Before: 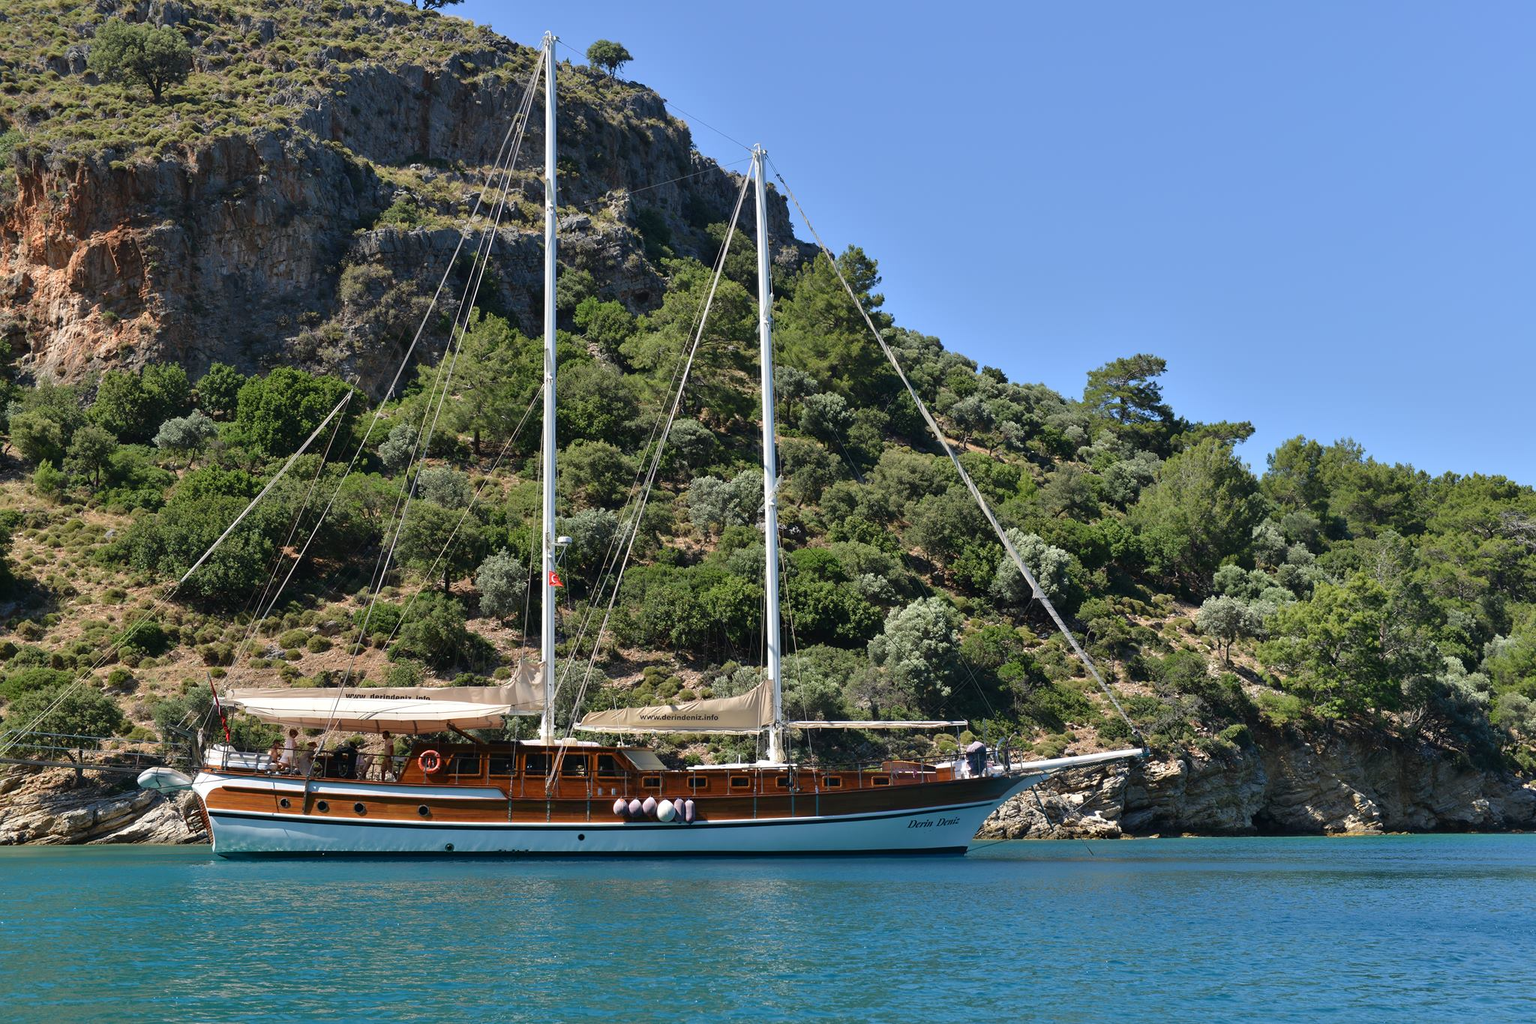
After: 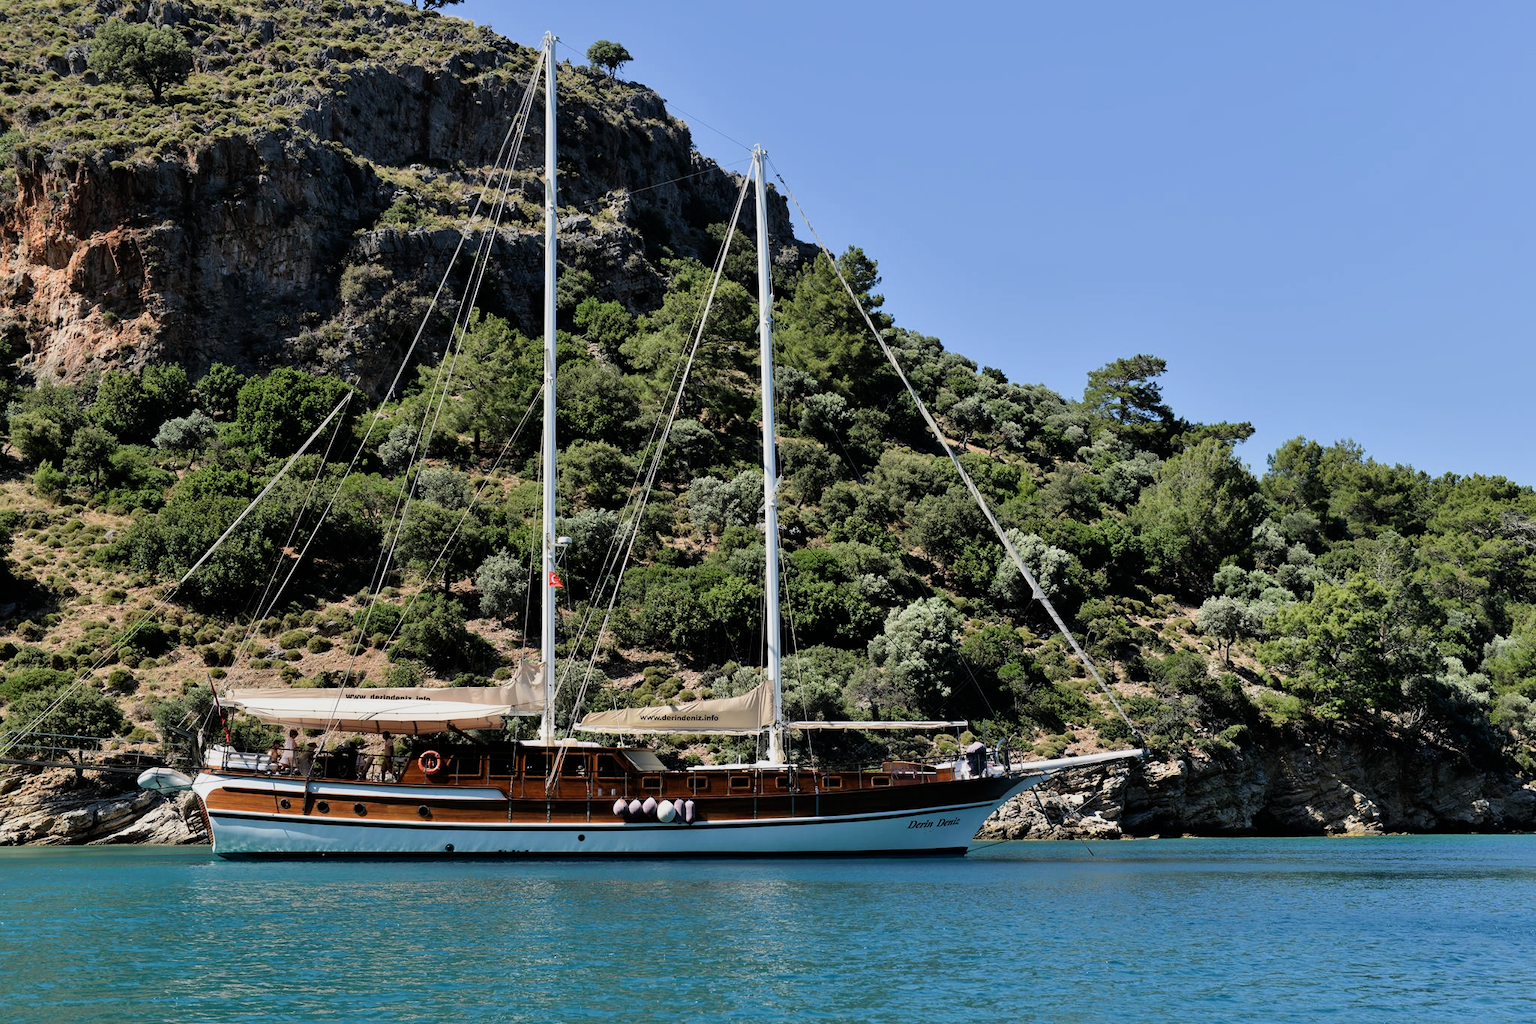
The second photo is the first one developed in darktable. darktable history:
filmic rgb: black relative exposure -8.03 EV, white relative exposure 4.05 EV, hardness 4.11, contrast 1.373
